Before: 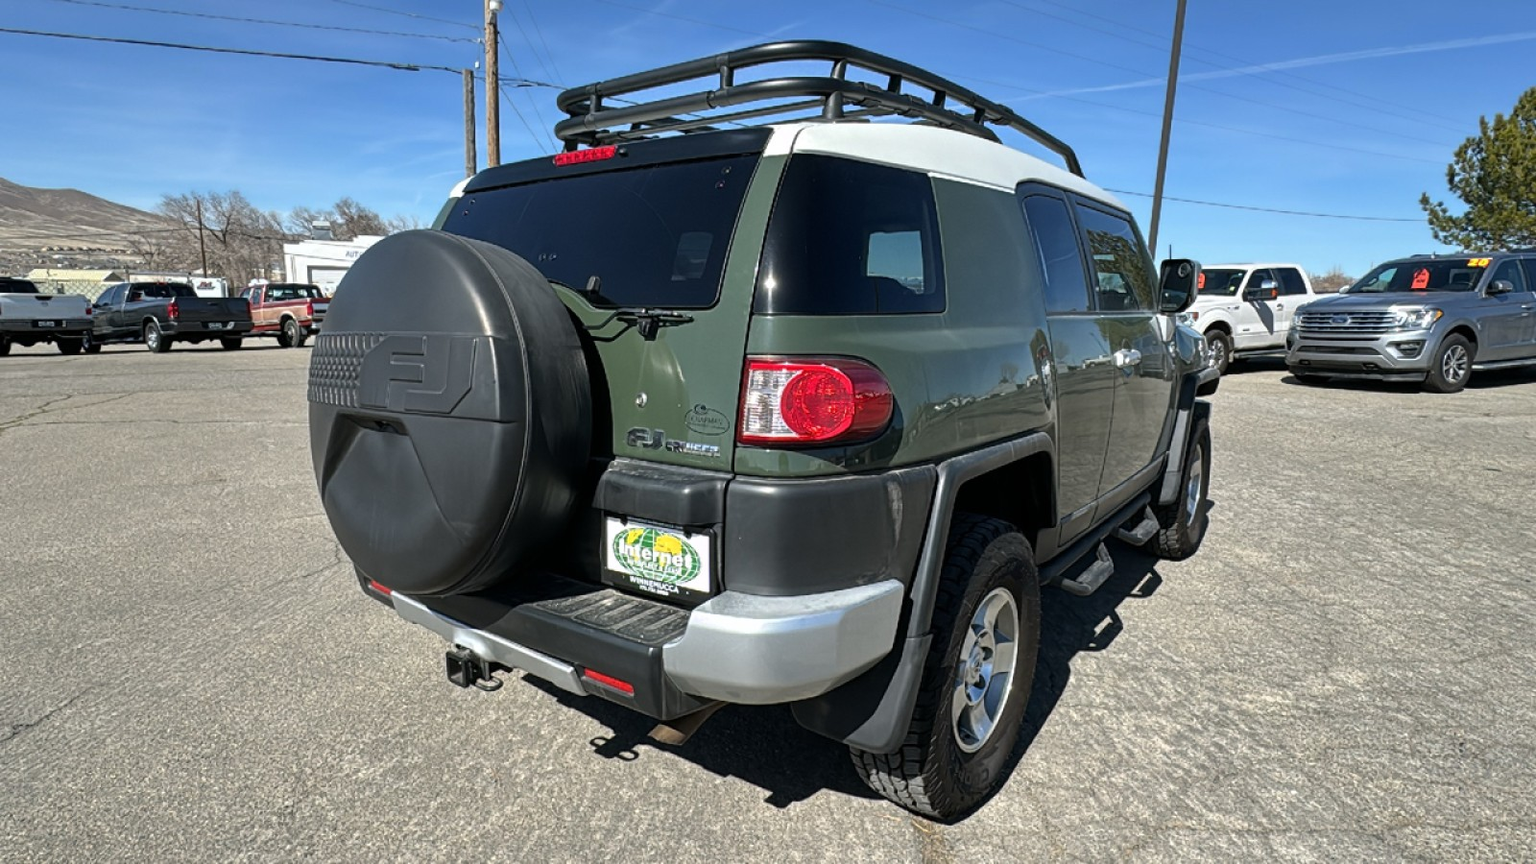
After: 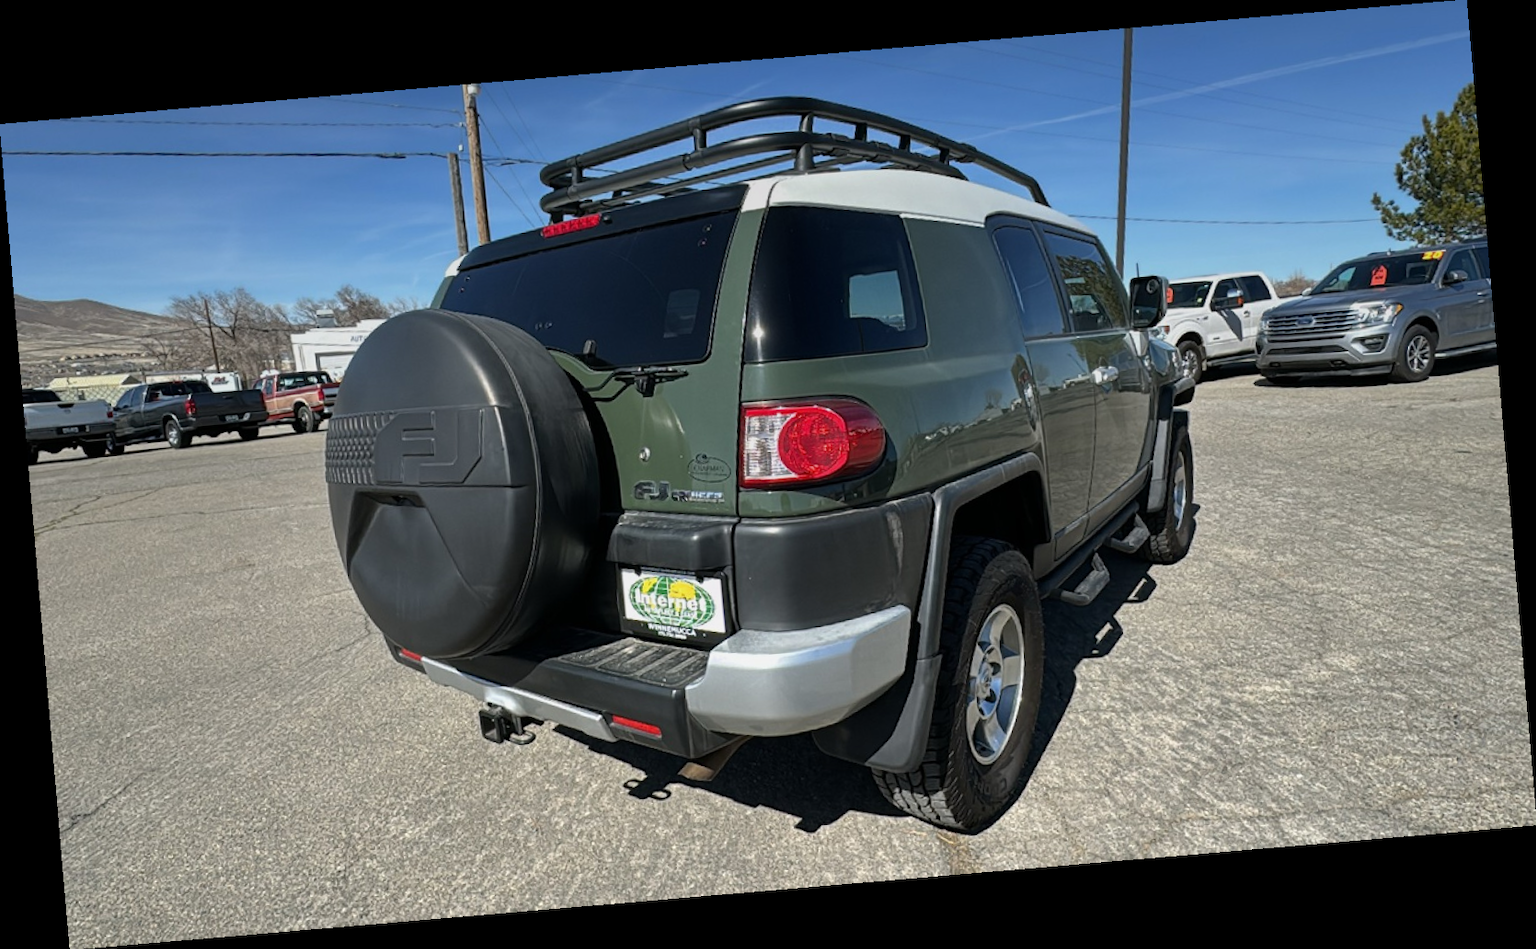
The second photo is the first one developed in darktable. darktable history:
graduated density: on, module defaults
rotate and perspective: rotation -4.86°, automatic cropping off
